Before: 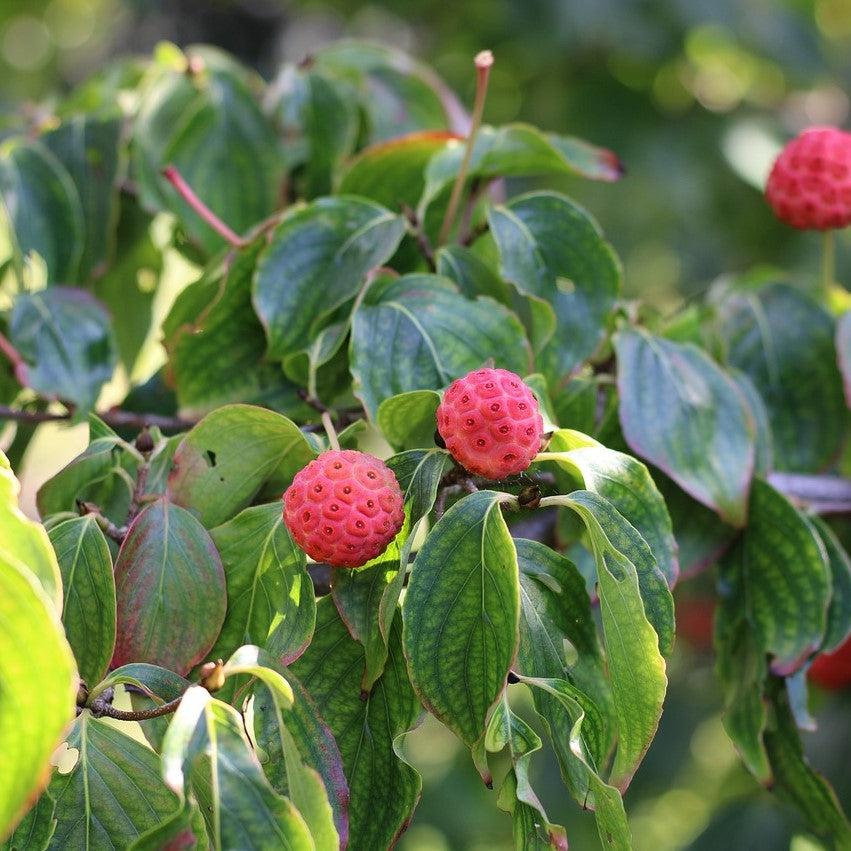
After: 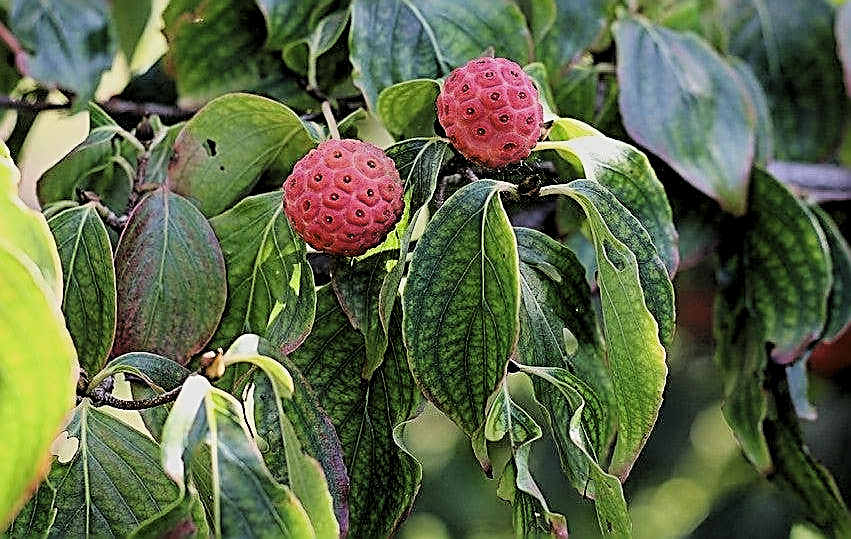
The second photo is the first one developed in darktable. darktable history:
exposure: exposure 0.402 EV, compensate exposure bias true, compensate highlight preservation false
levels: levels [0.116, 0.574, 1]
crop and rotate: top 36.653%
sharpen: amount 1.855
filmic rgb: black relative exposure -5.13 EV, white relative exposure 3.96 EV, hardness 2.9, contrast 1.099
